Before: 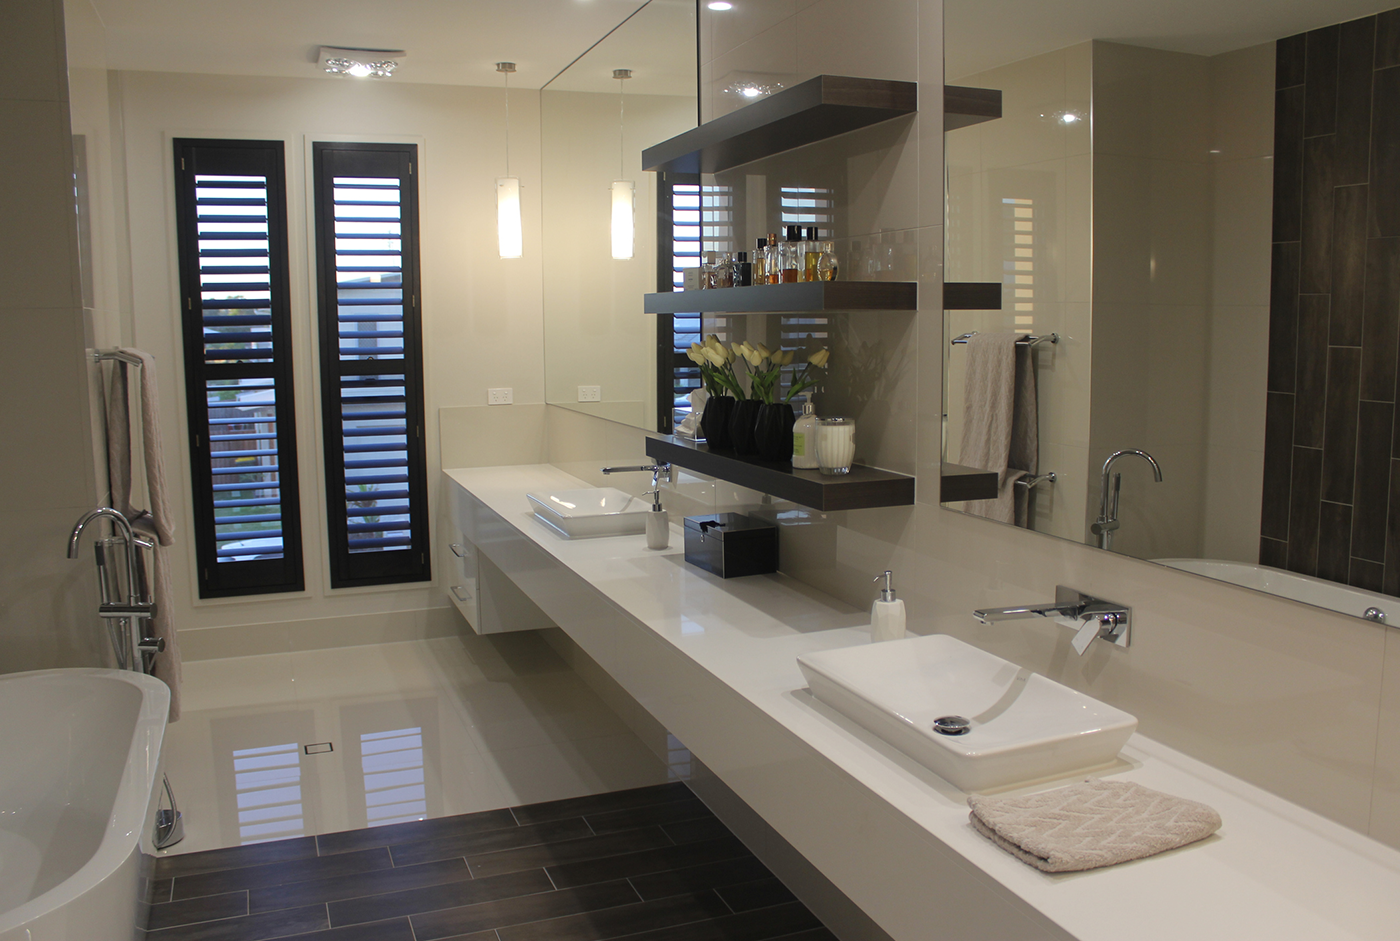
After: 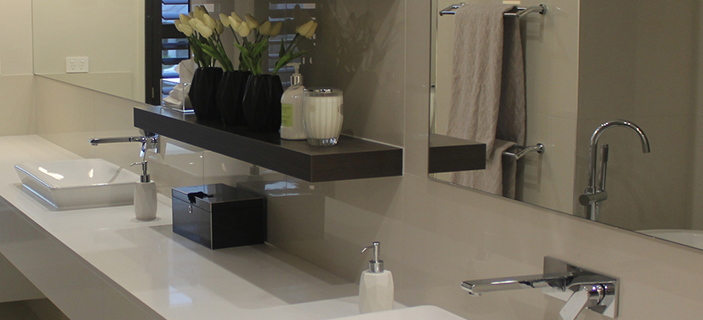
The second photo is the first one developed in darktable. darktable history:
crop: left 36.573%, top 34.973%, right 13.204%, bottom 31.001%
